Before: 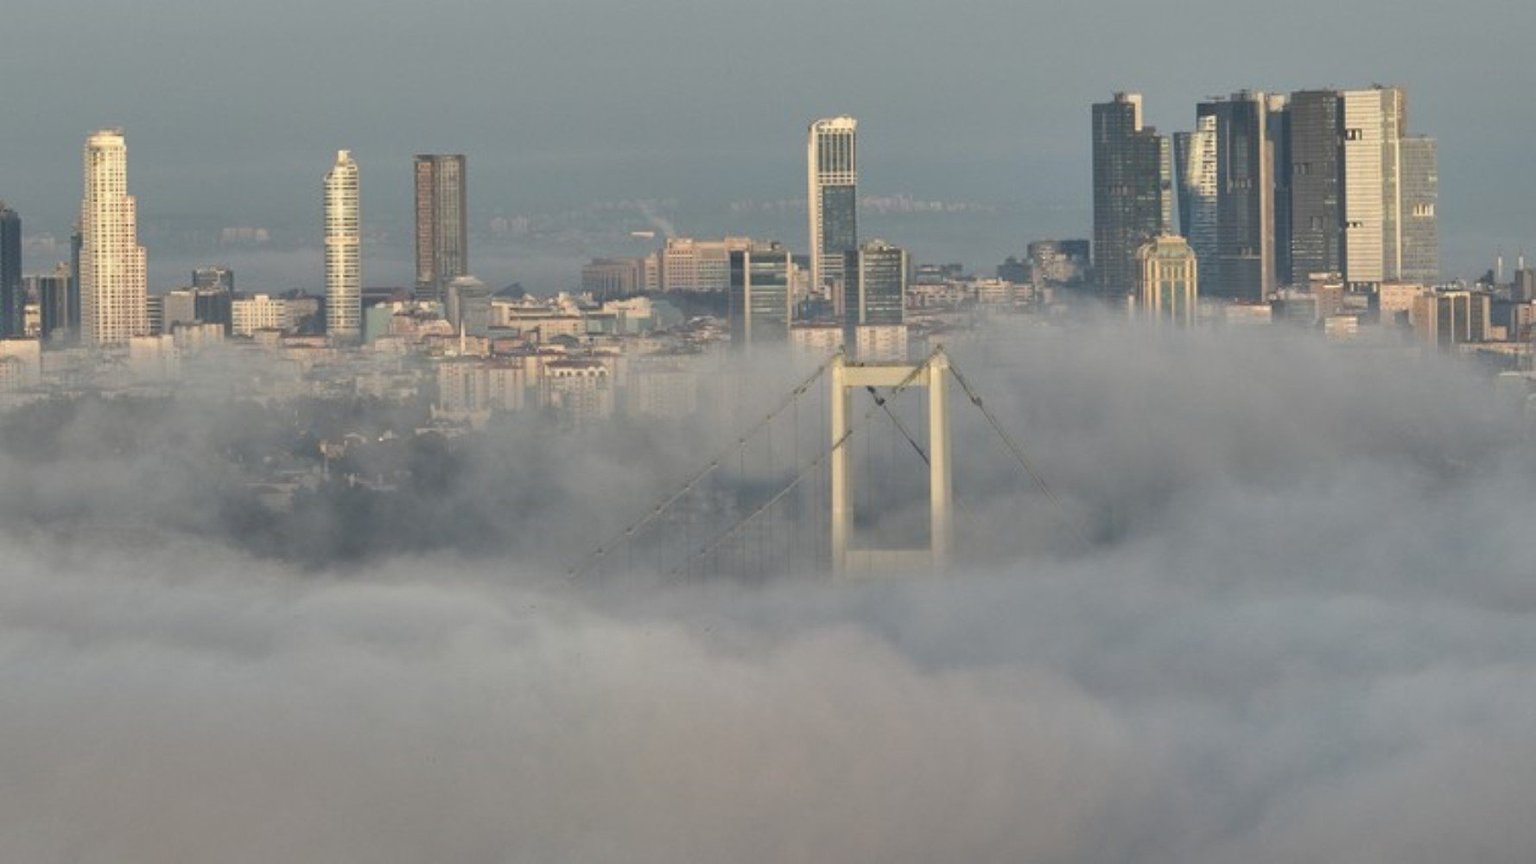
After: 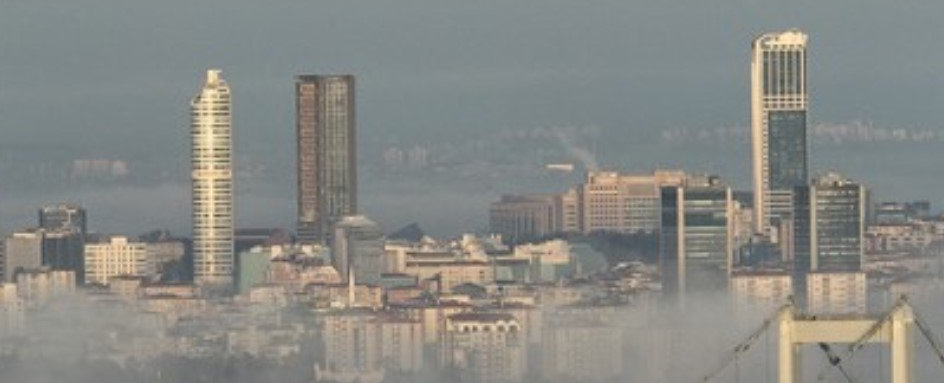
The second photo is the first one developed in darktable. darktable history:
shadows and highlights: soften with gaussian
local contrast: detail 109%
crop: left 10.364%, top 10.485%, right 36.47%, bottom 51.18%
